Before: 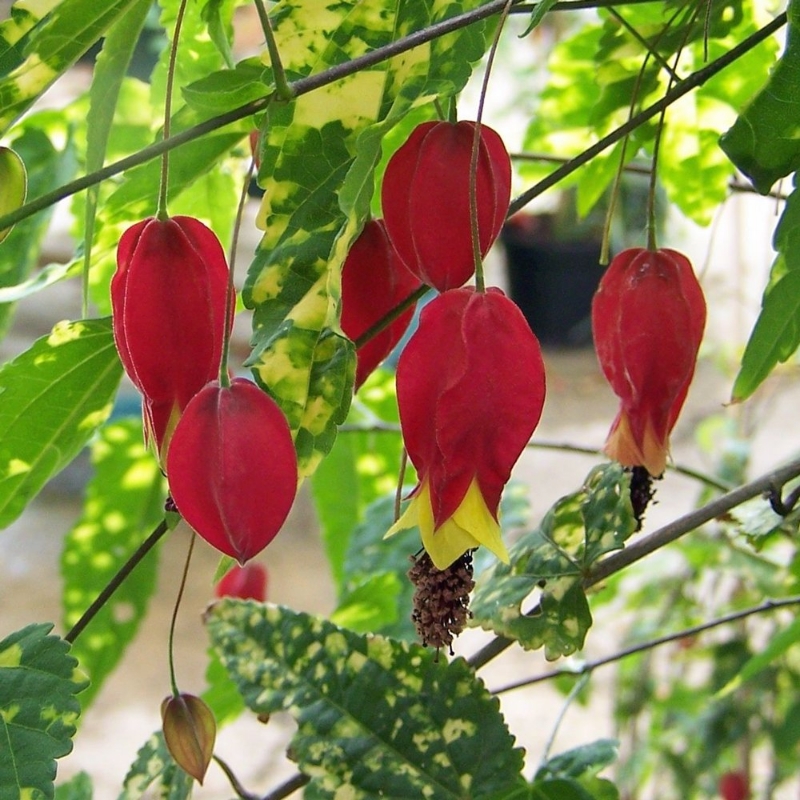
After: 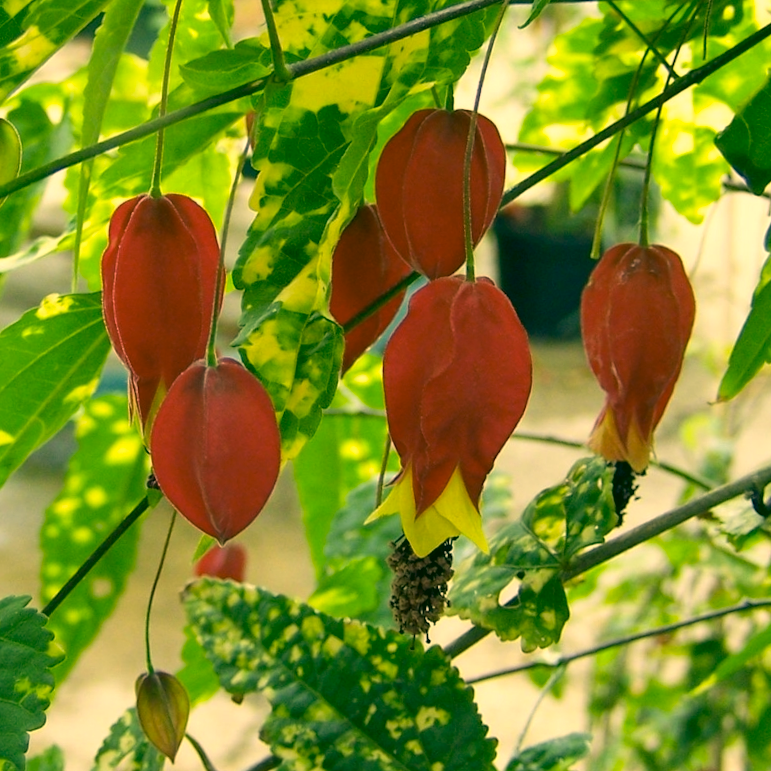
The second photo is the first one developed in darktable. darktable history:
crop and rotate: angle -2.19°
color correction: highlights a* 5.69, highlights b* 33.21, shadows a* -25.19, shadows b* 3.79
